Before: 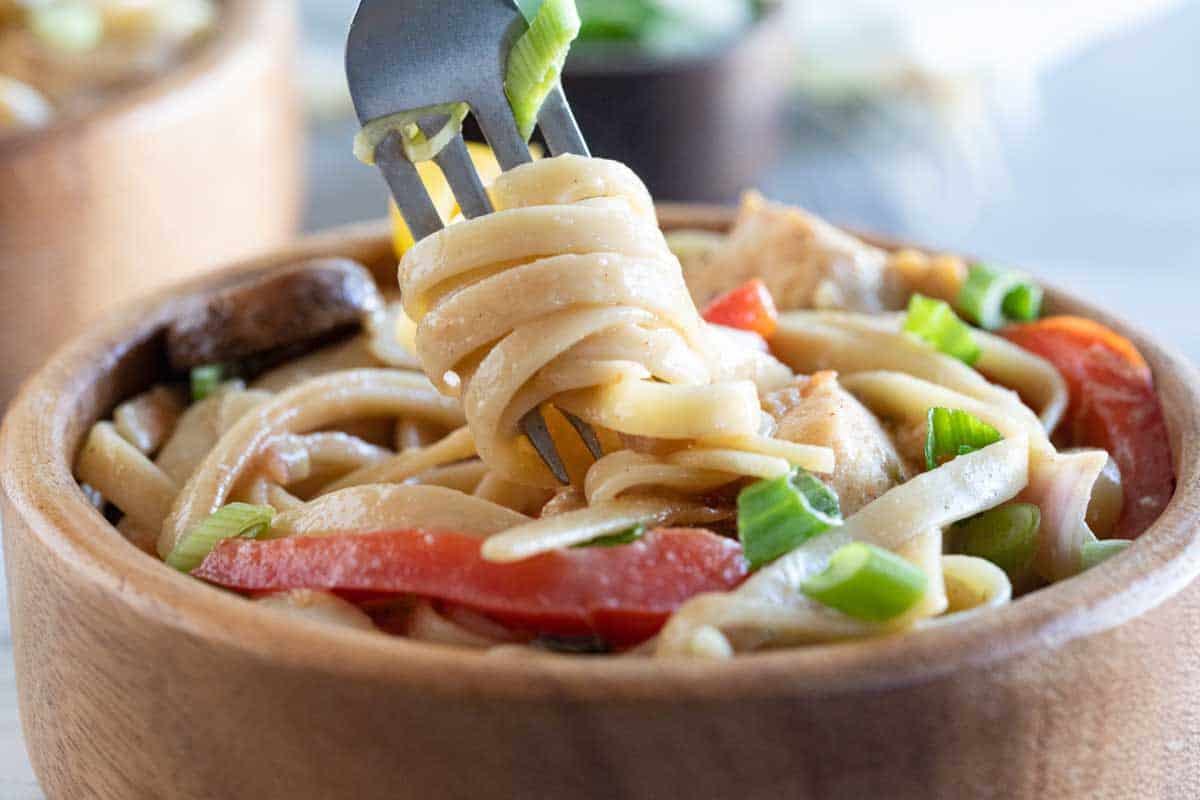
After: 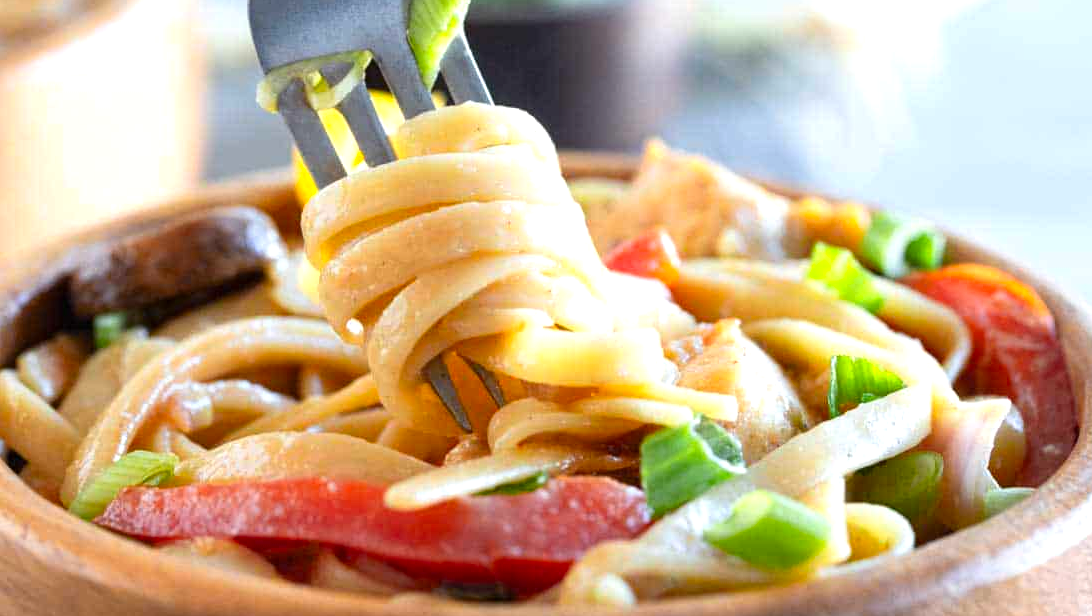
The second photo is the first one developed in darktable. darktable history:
crop: left 8.155%, top 6.611%, bottom 15.385%
color zones: curves: ch0 [(0.224, 0.526) (0.75, 0.5)]; ch1 [(0.055, 0.526) (0.224, 0.761) (0.377, 0.526) (0.75, 0.5)]
exposure: exposure 0.367 EV, compensate highlight preservation false
